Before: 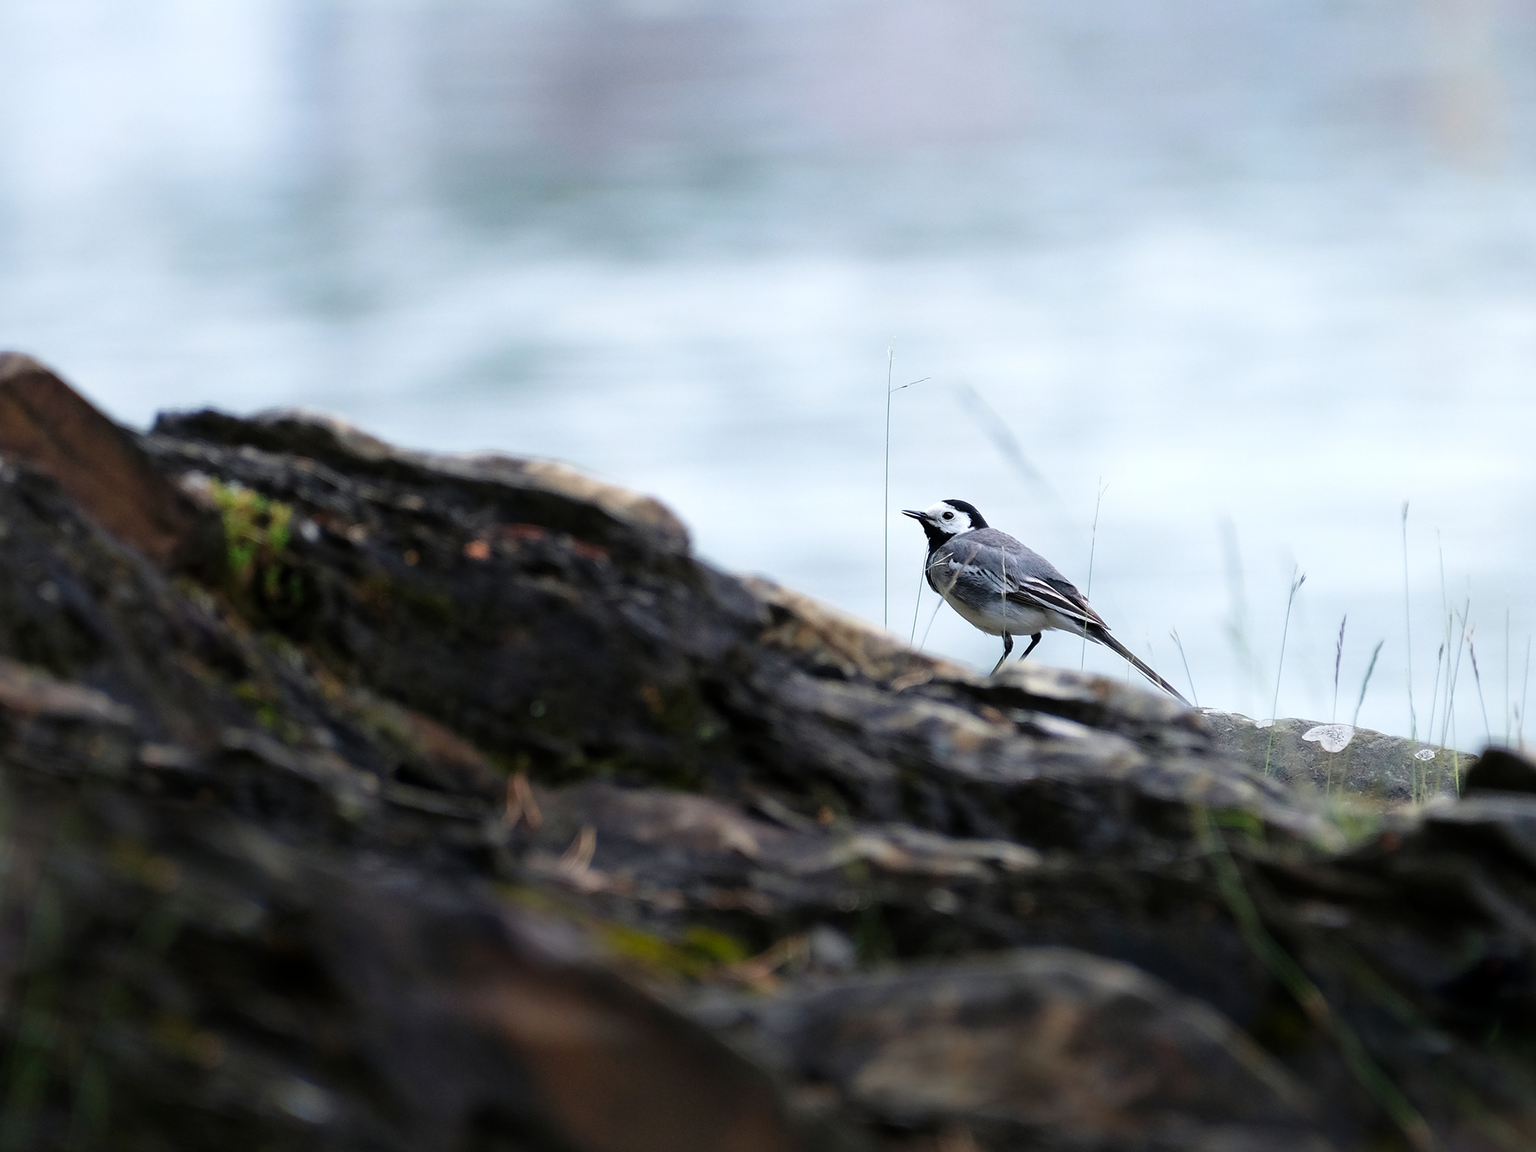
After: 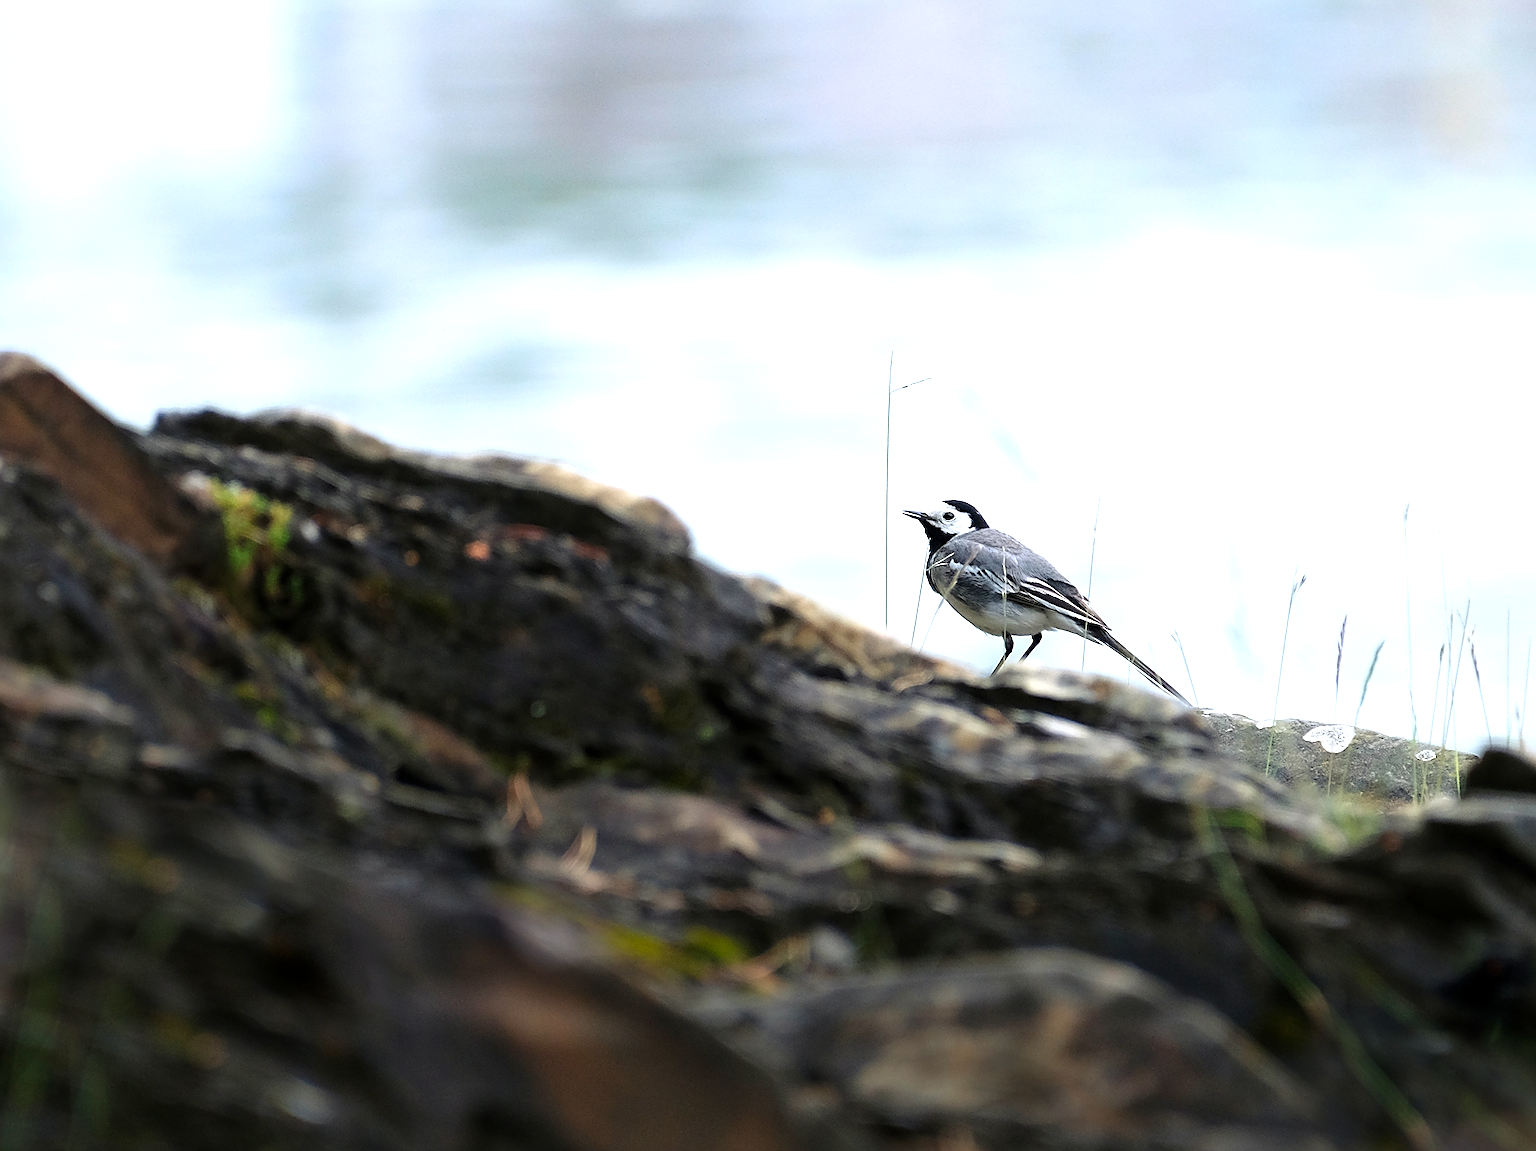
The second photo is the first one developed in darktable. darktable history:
rgb curve: curves: ch2 [(0, 0) (0.567, 0.512) (1, 1)], mode RGB, independent channels
sharpen: on, module defaults
exposure: exposure 0.564 EV, compensate highlight preservation false
